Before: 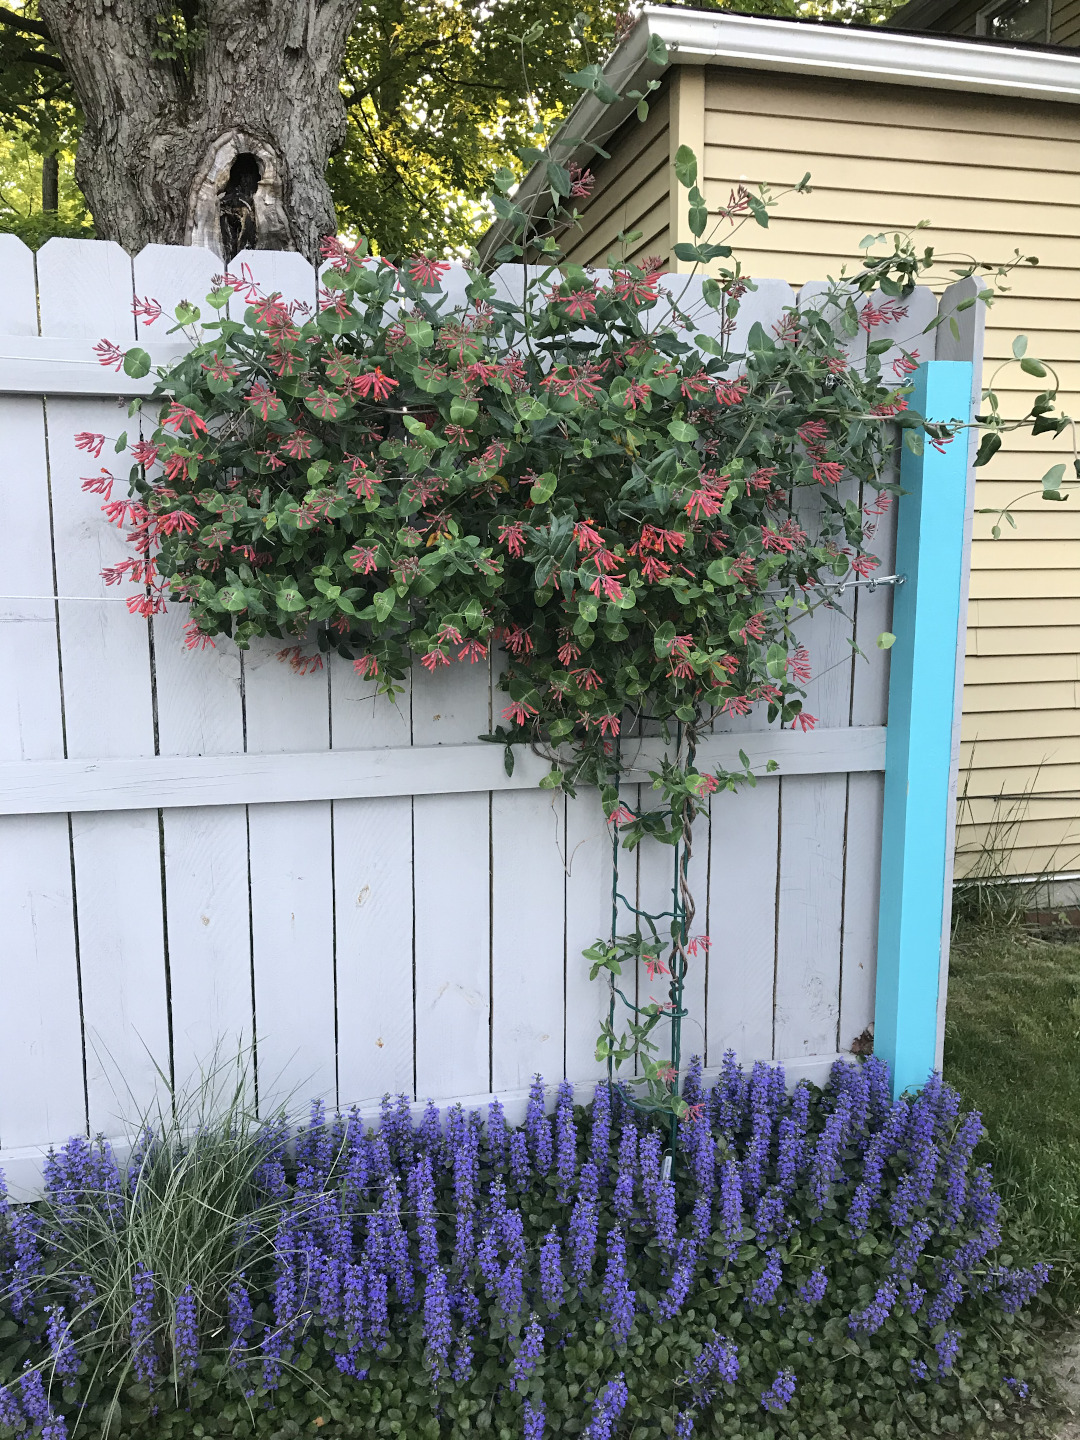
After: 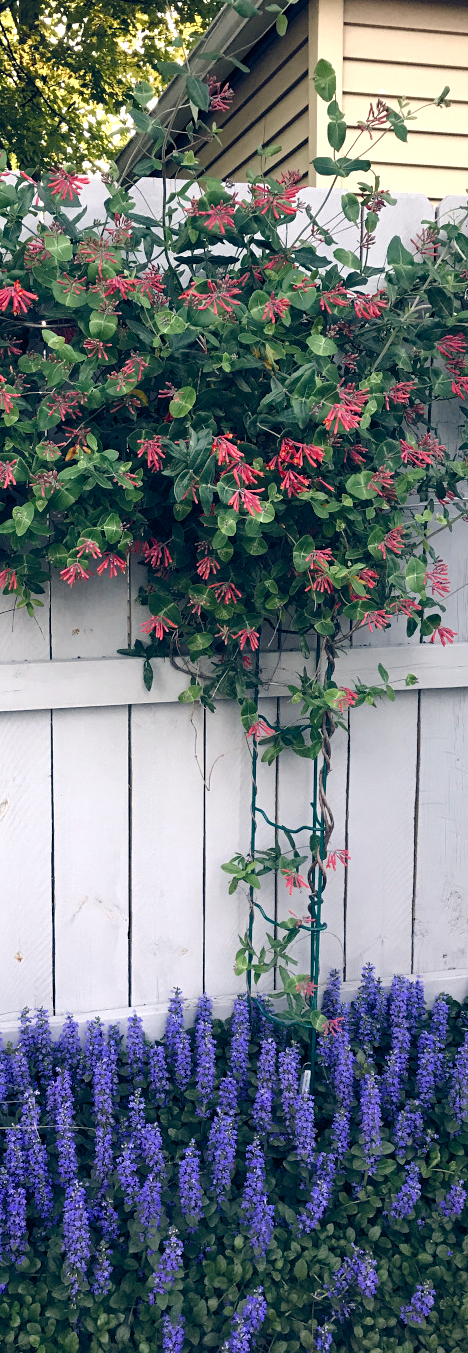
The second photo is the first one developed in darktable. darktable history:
crop: left 33.452%, top 6.025%, right 23.155%
color balance rgb: highlights gain › chroma 2.94%, highlights gain › hue 60.57°, global offset › chroma 0.25%, global offset › hue 256.52°, perceptual saturation grading › global saturation 20%, perceptual saturation grading › highlights -50%, perceptual saturation grading › shadows 30%, contrast 15%
